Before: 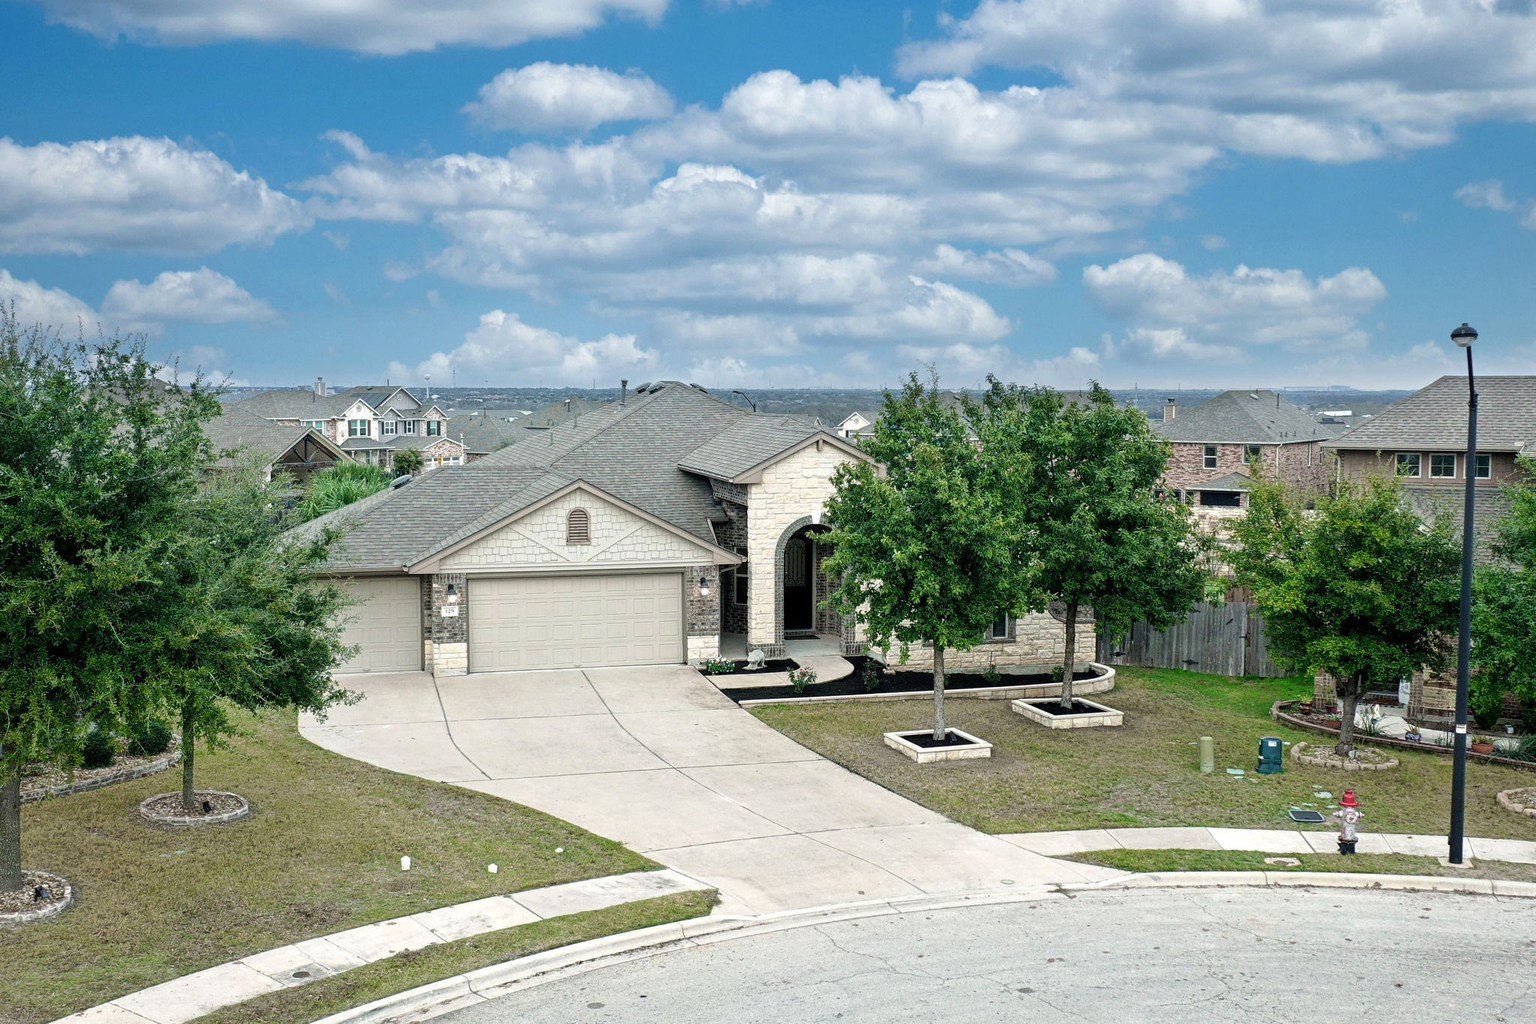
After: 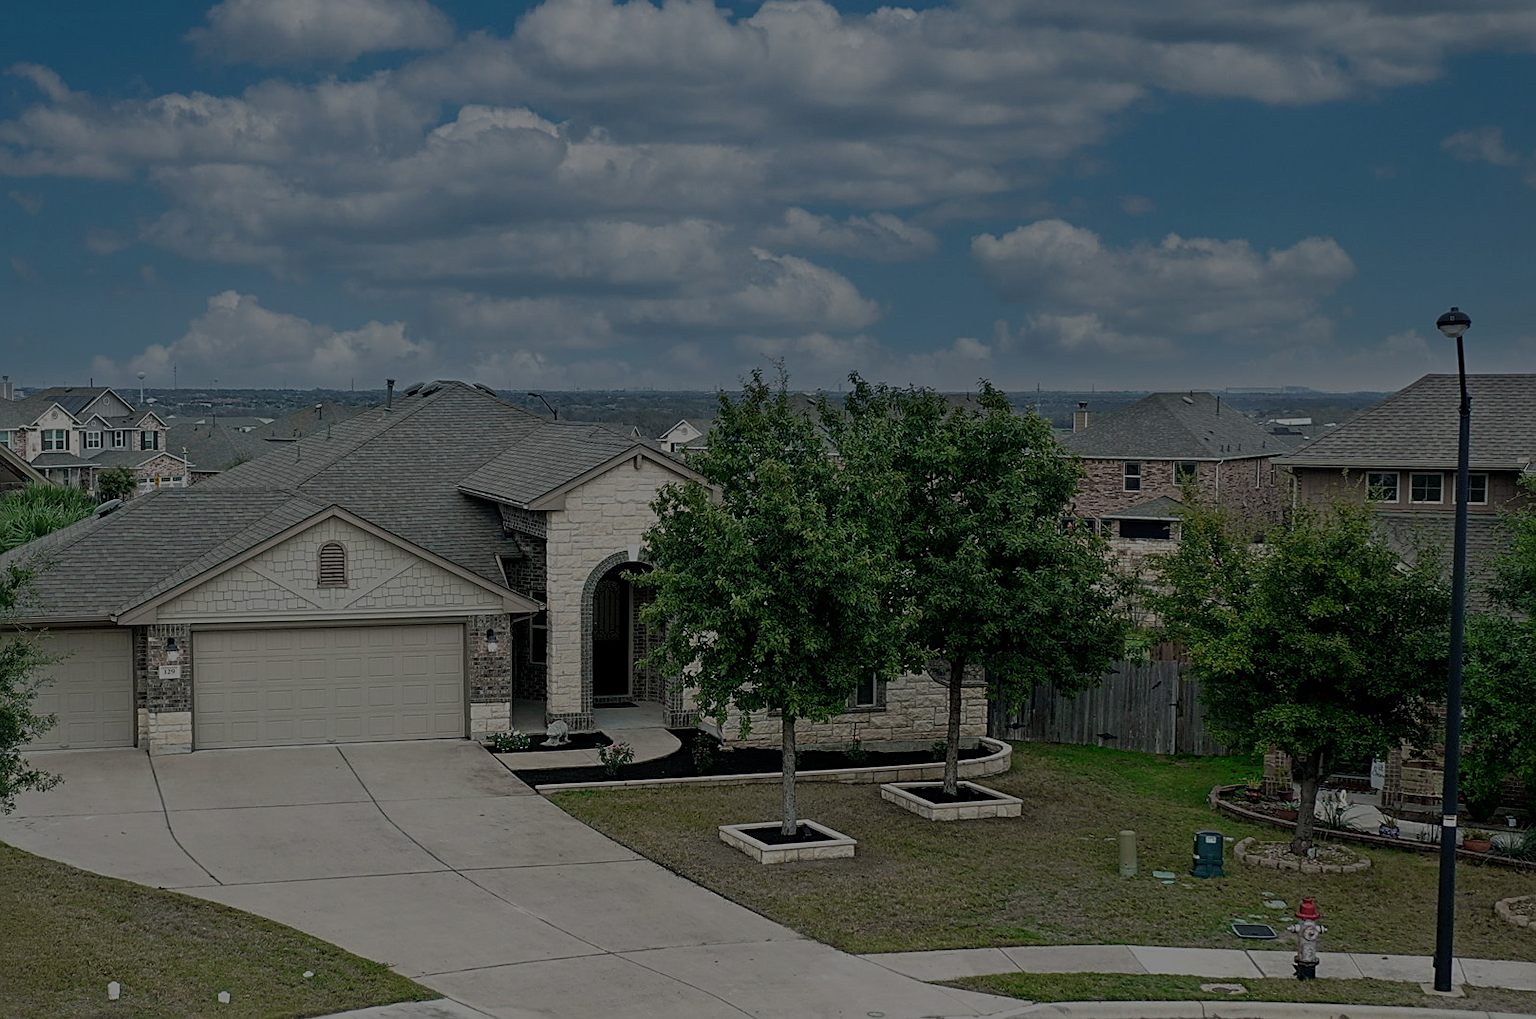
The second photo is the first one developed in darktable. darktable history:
sharpen: on, module defaults
crop and rotate: left 20.576%, top 7.895%, right 0.413%, bottom 13.401%
exposure: exposure -2.099 EV, compensate highlight preservation false
